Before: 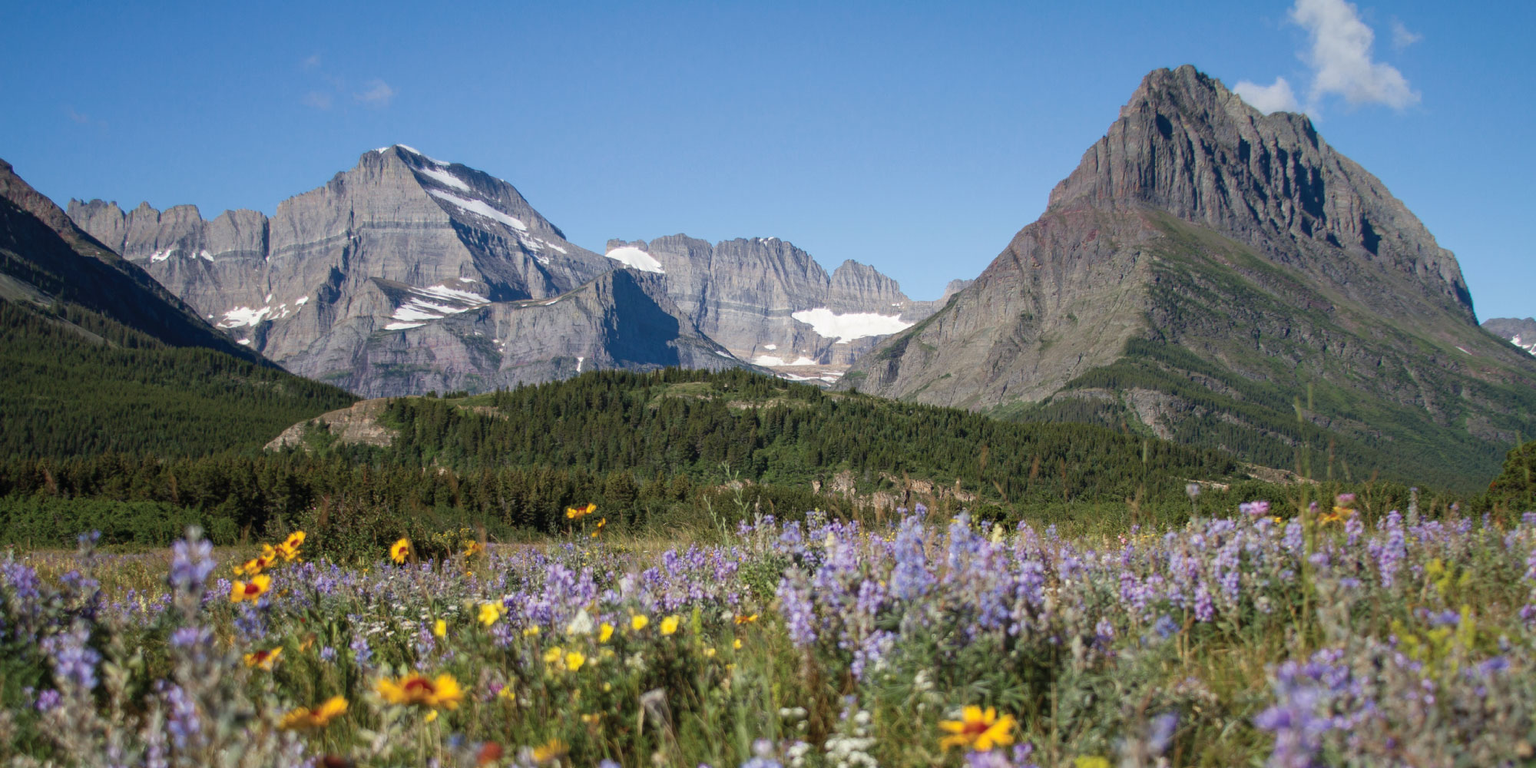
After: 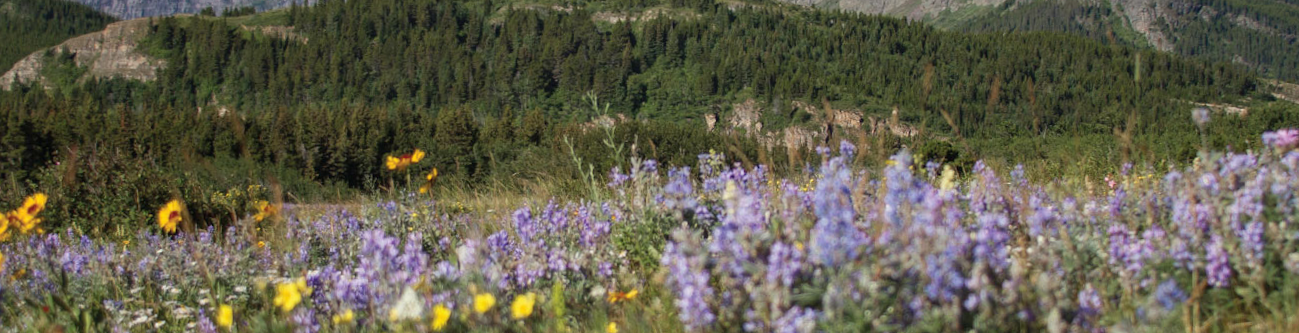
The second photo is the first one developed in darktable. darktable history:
crop: left 18.091%, top 51.13%, right 17.525%, bottom 16.85%
rotate and perspective: rotation -1.17°, automatic cropping off
